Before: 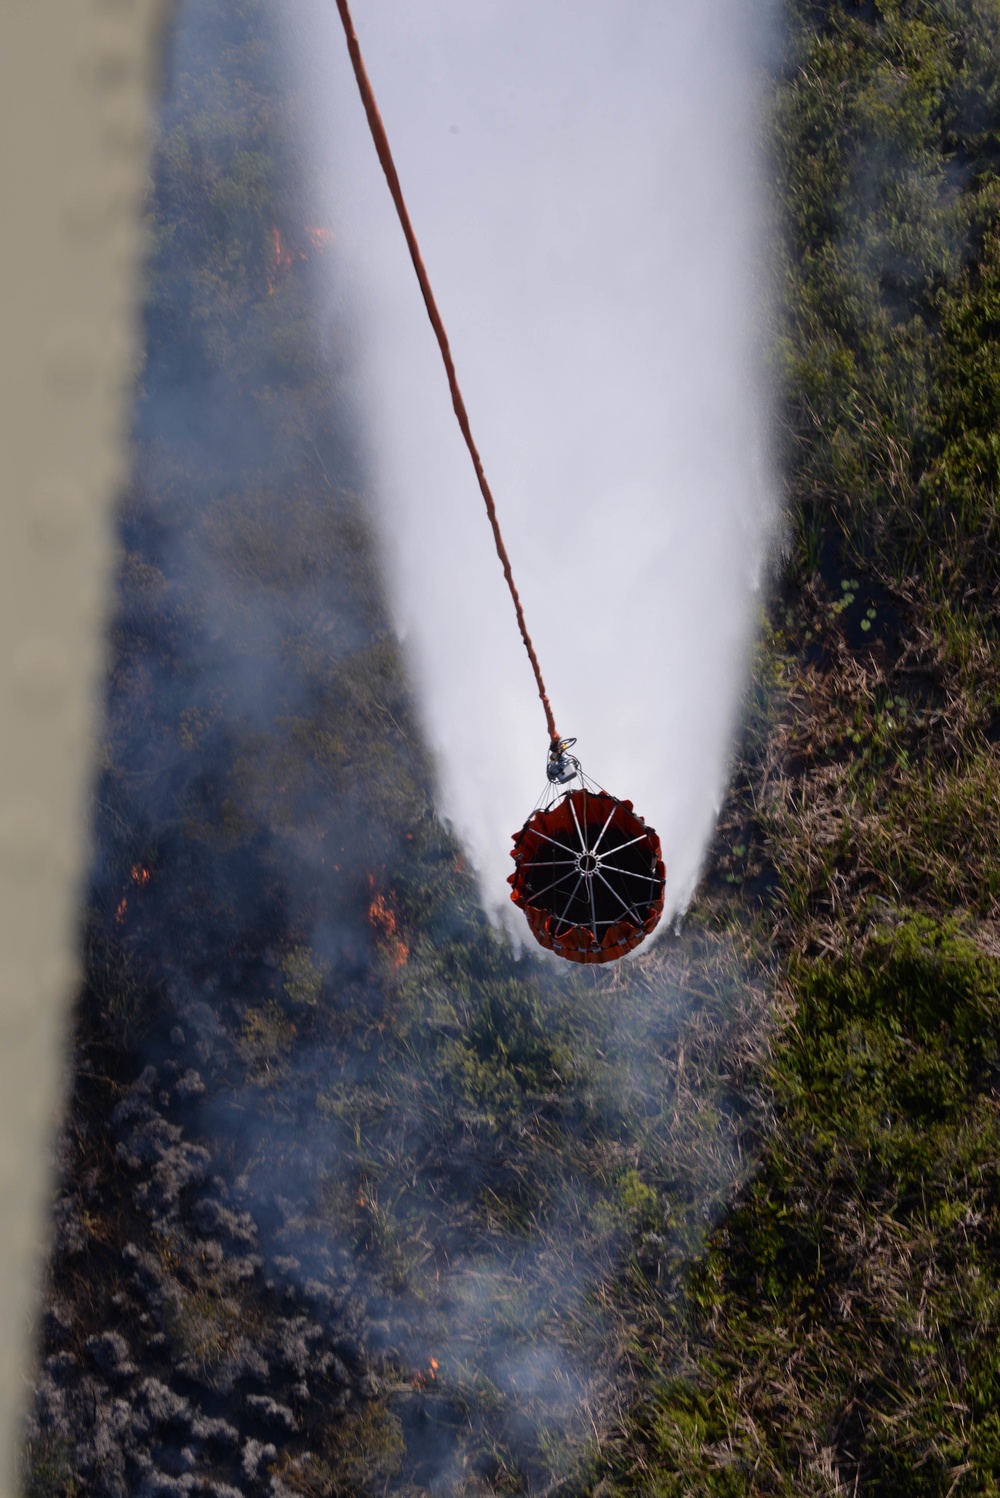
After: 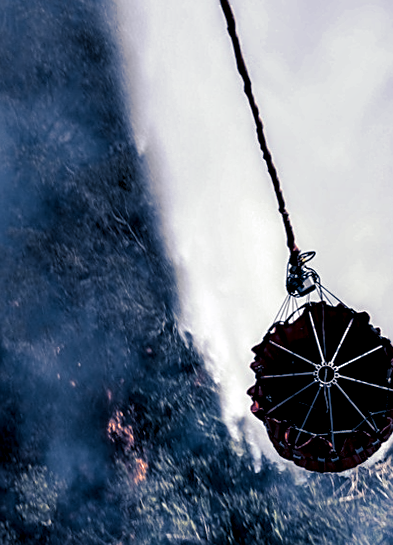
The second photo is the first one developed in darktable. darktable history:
split-toning: shadows › hue 226.8°, shadows › saturation 0.84
local contrast: shadows 185%, detail 225%
crop: left 30%, top 30%, right 30%, bottom 30%
sharpen: on, module defaults
rotate and perspective: rotation -0.013°, lens shift (vertical) -0.027, lens shift (horizontal) 0.178, crop left 0.016, crop right 0.989, crop top 0.082, crop bottom 0.918
